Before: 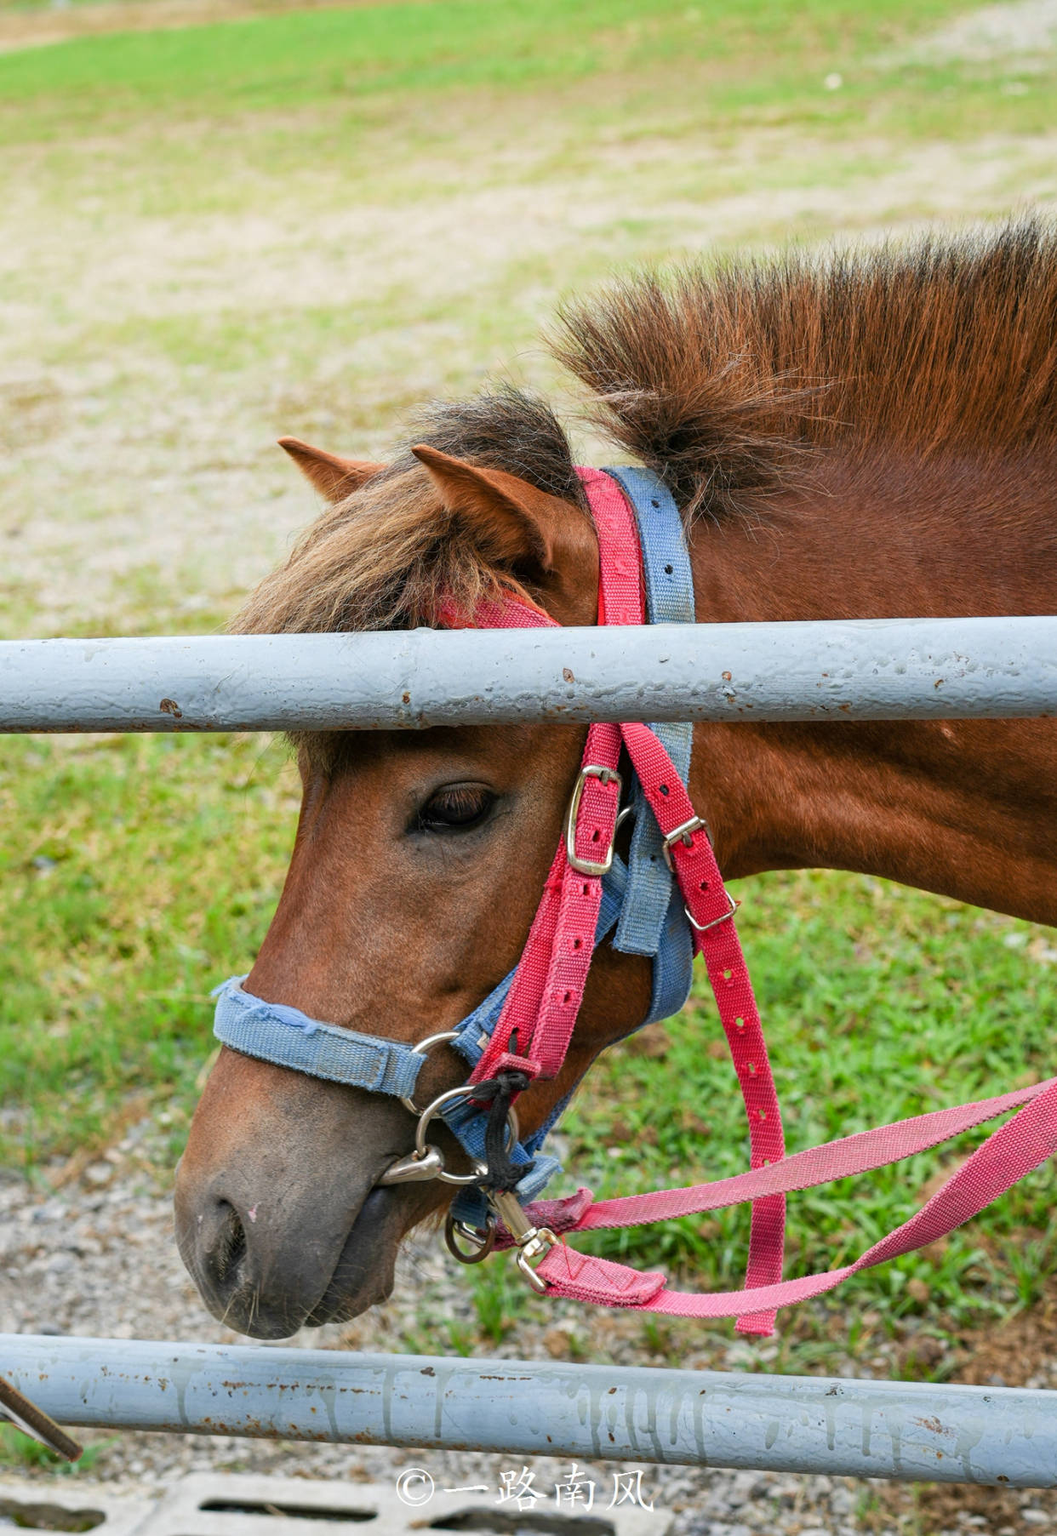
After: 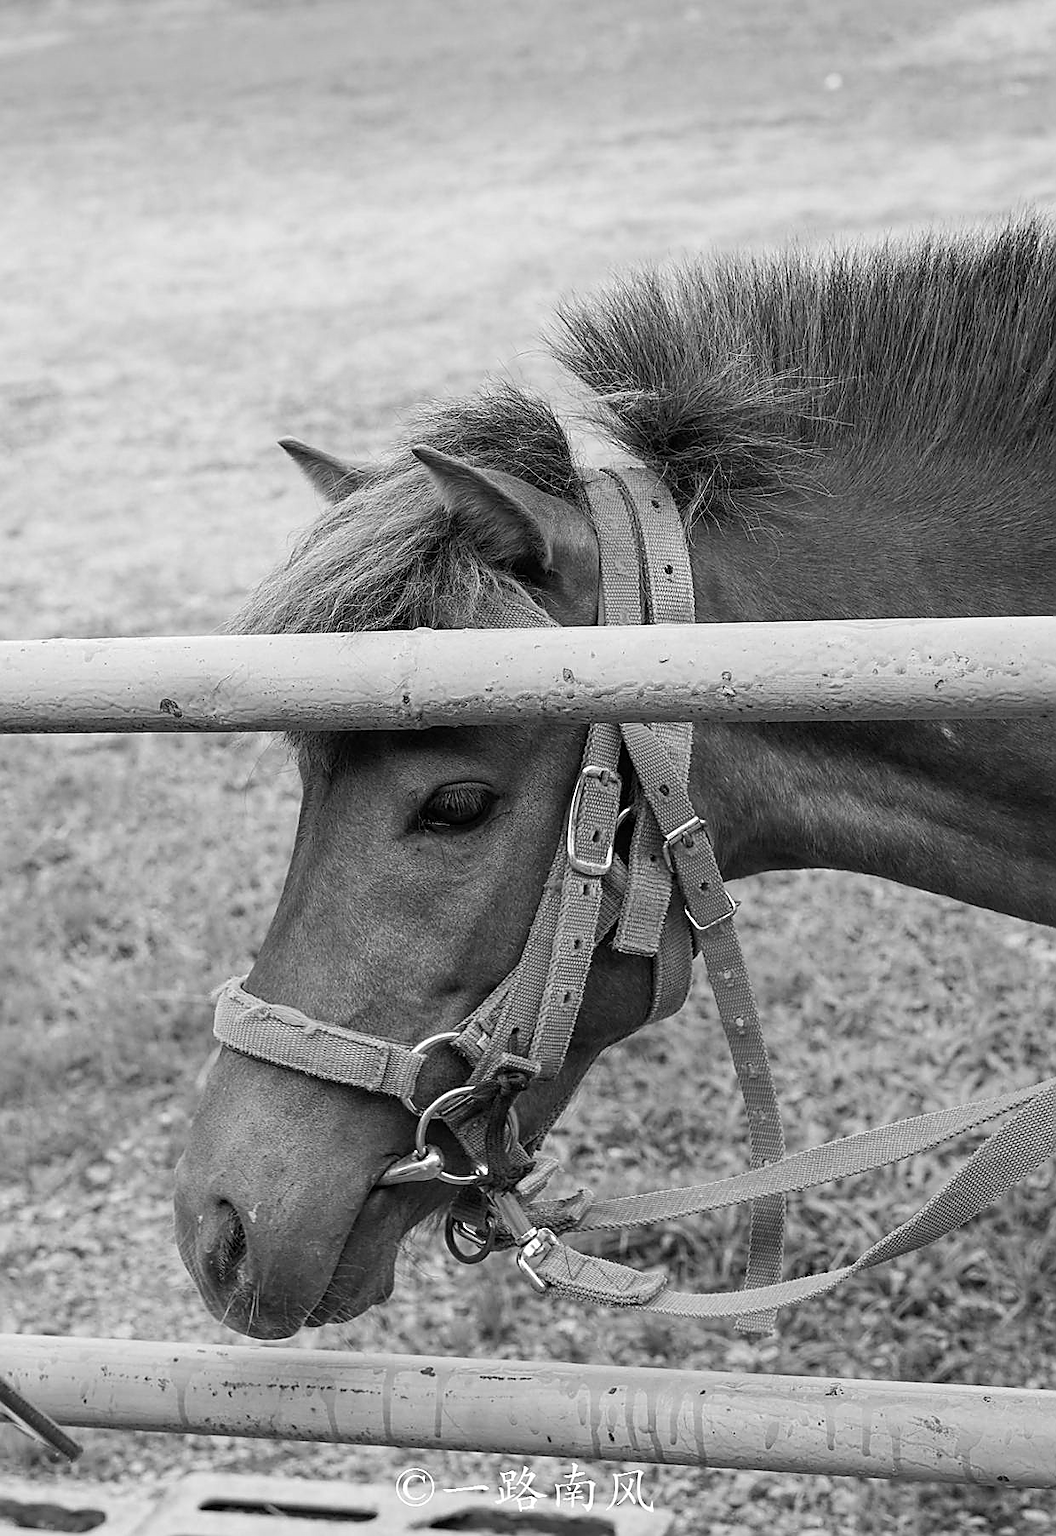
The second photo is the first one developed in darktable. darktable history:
monochrome: on, module defaults
sharpen: radius 1.4, amount 1.25, threshold 0.7
